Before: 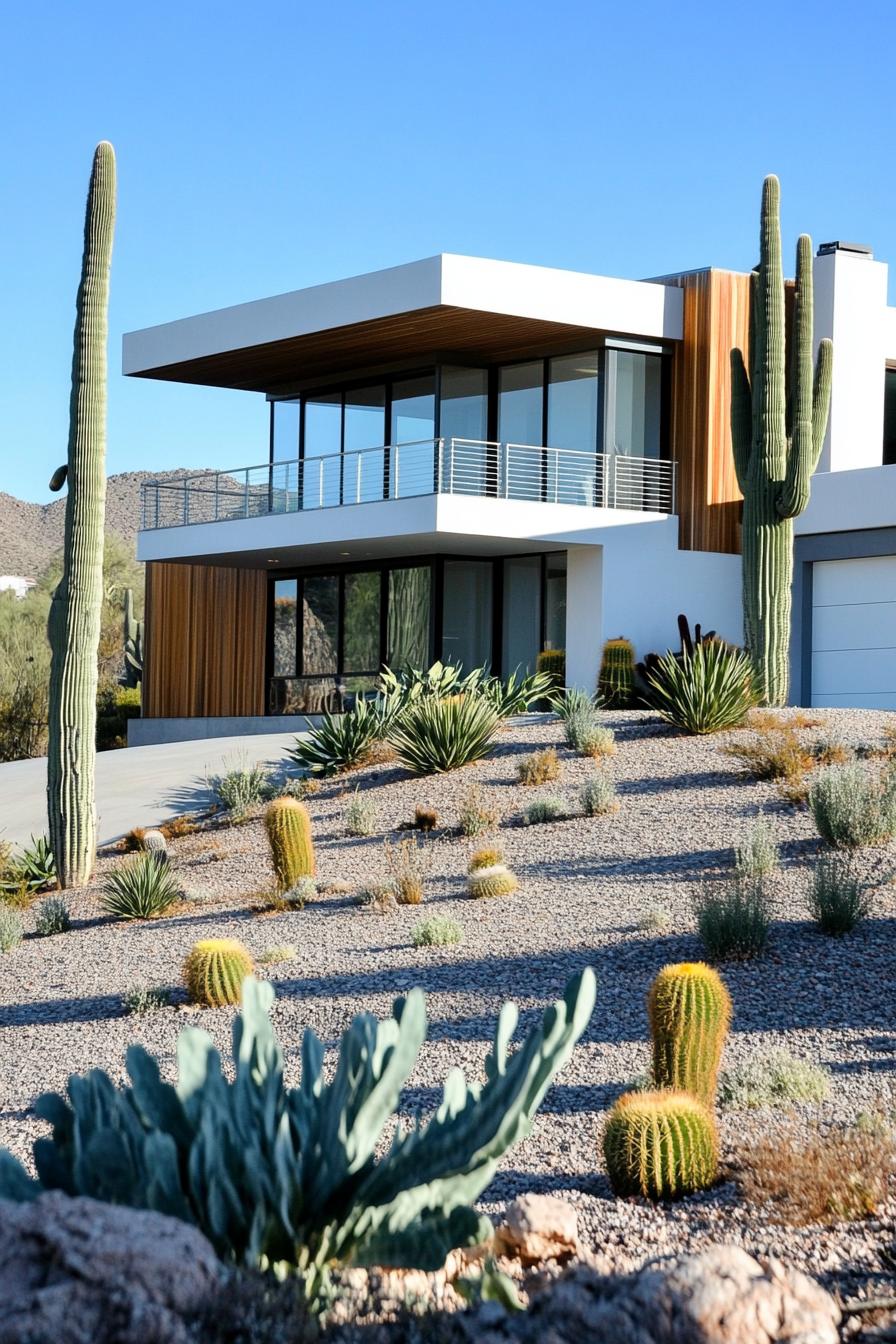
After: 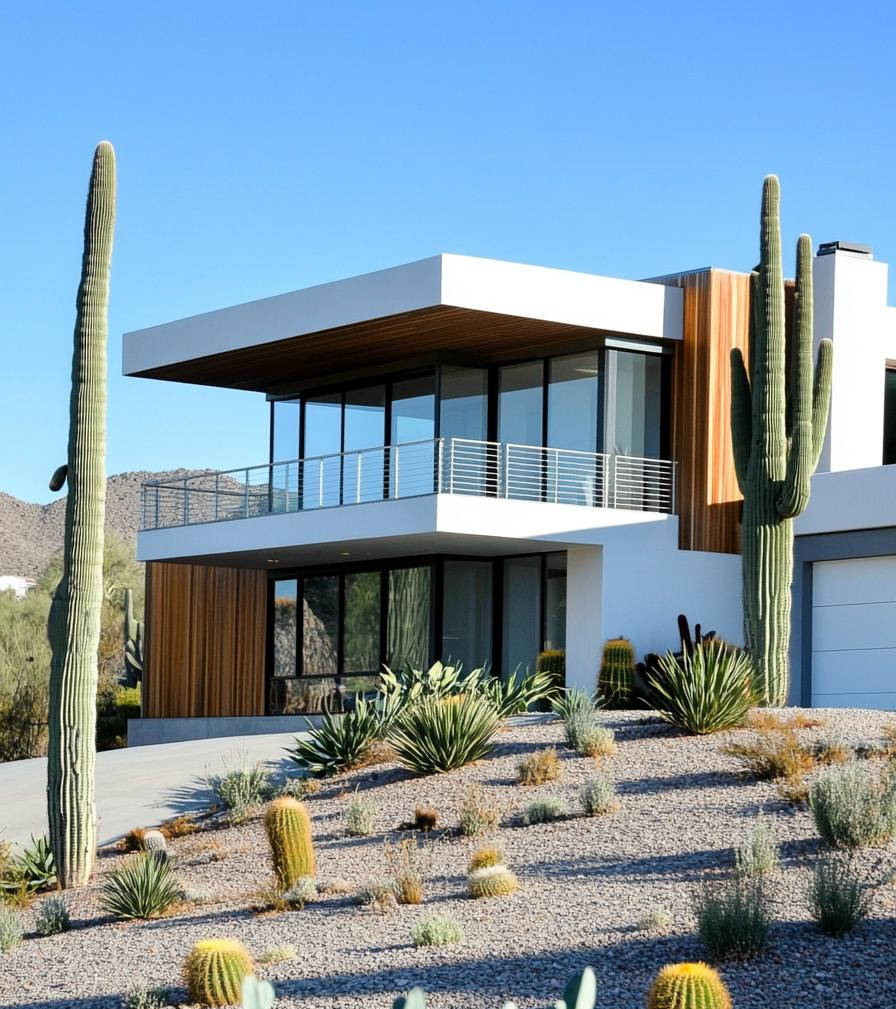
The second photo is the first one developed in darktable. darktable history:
crop: bottom 24.9%
